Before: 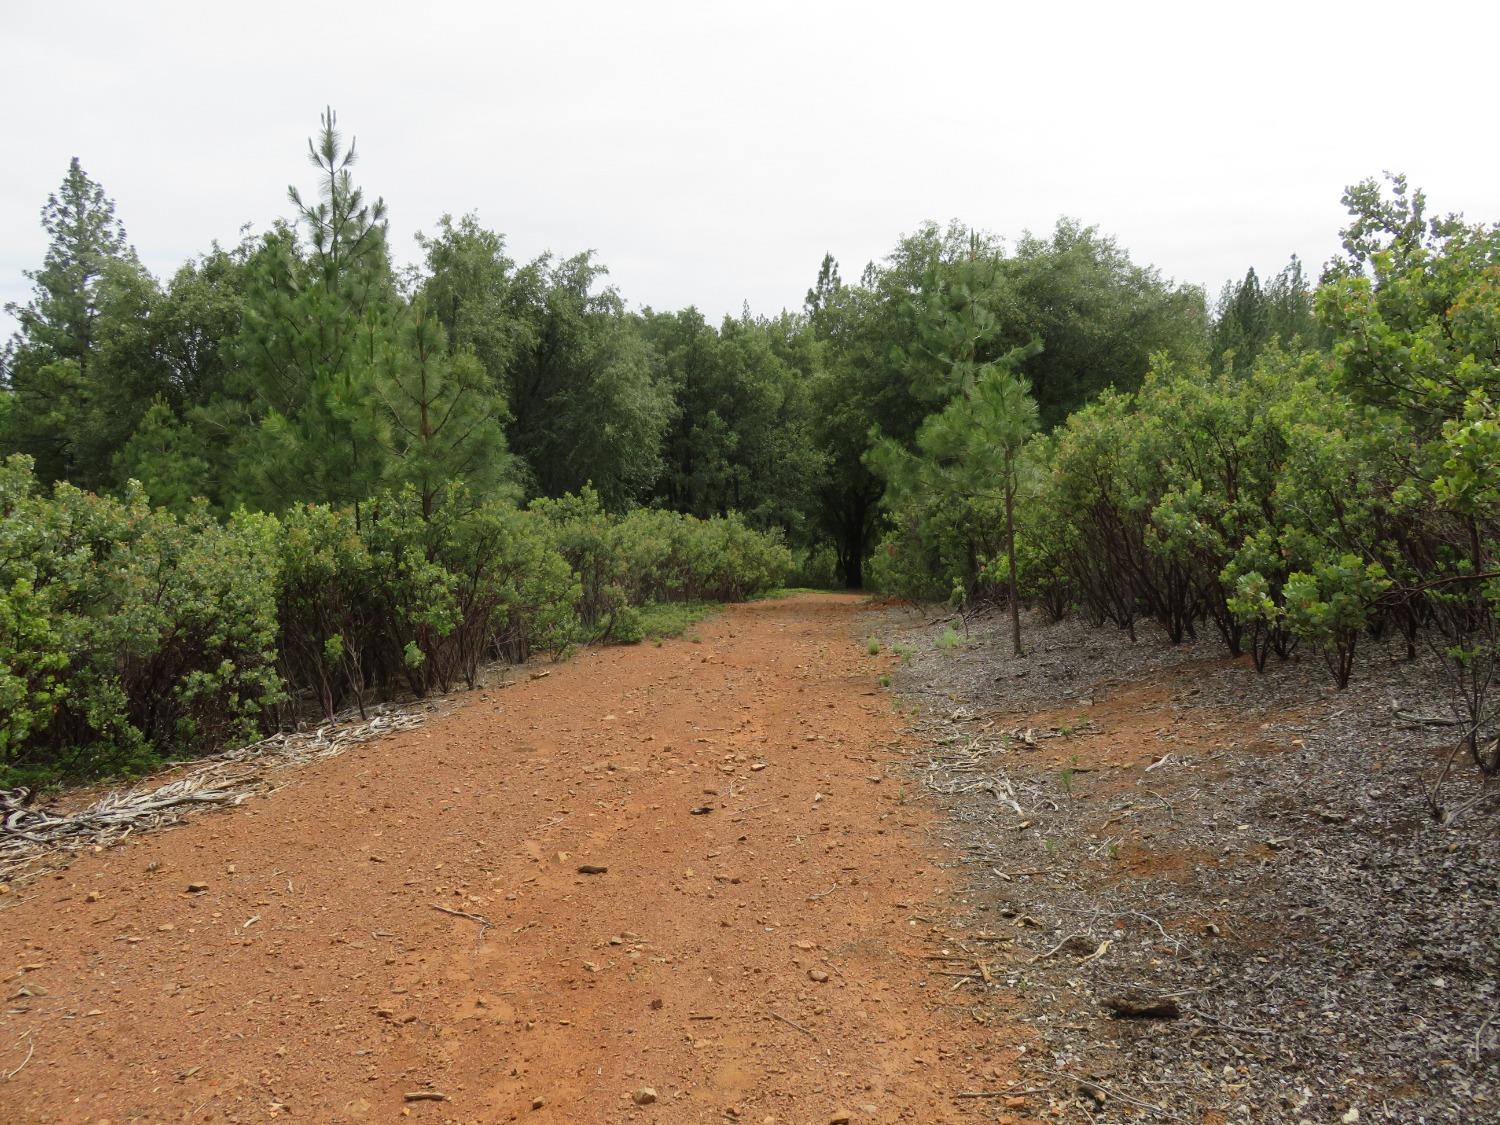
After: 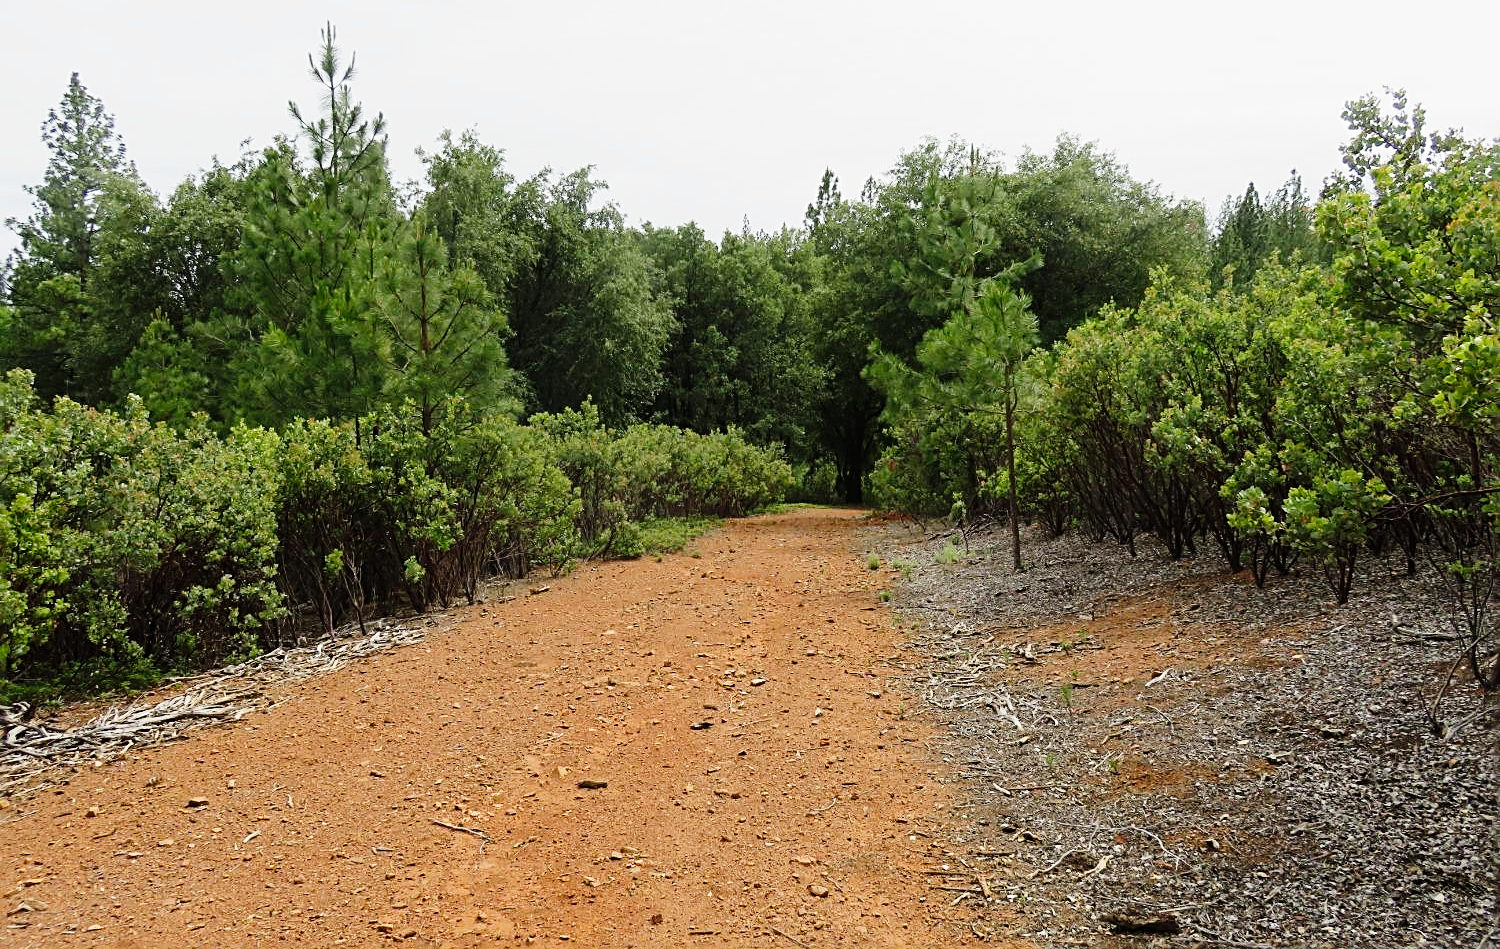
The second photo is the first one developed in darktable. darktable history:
tone curve: curves: ch0 [(0, 0) (0.136, 0.084) (0.346, 0.366) (0.489, 0.559) (0.66, 0.748) (0.849, 0.902) (1, 0.974)]; ch1 [(0, 0) (0.353, 0.344) (0.45, 0.46) (0.498, 0.498) (0.521, 0.512) (0.563, 0.559) (0.592, 0.605) (0.641, 0.673) (1, 1)]; ch2 [(0, 0) (0.333, 0.346) (0.375, 0.375) (0.424, 0.43) (0.476, 0.492) (0.502, 0.502) (0.524, 0.531) (0.579, 0.61) (0.612, 0.644) (0.641, 0.722) (1, 1)], preserve colors none
sharpen: radius 2.536, amount 0.624
crop: top 7.581%, bottom 8.026%
